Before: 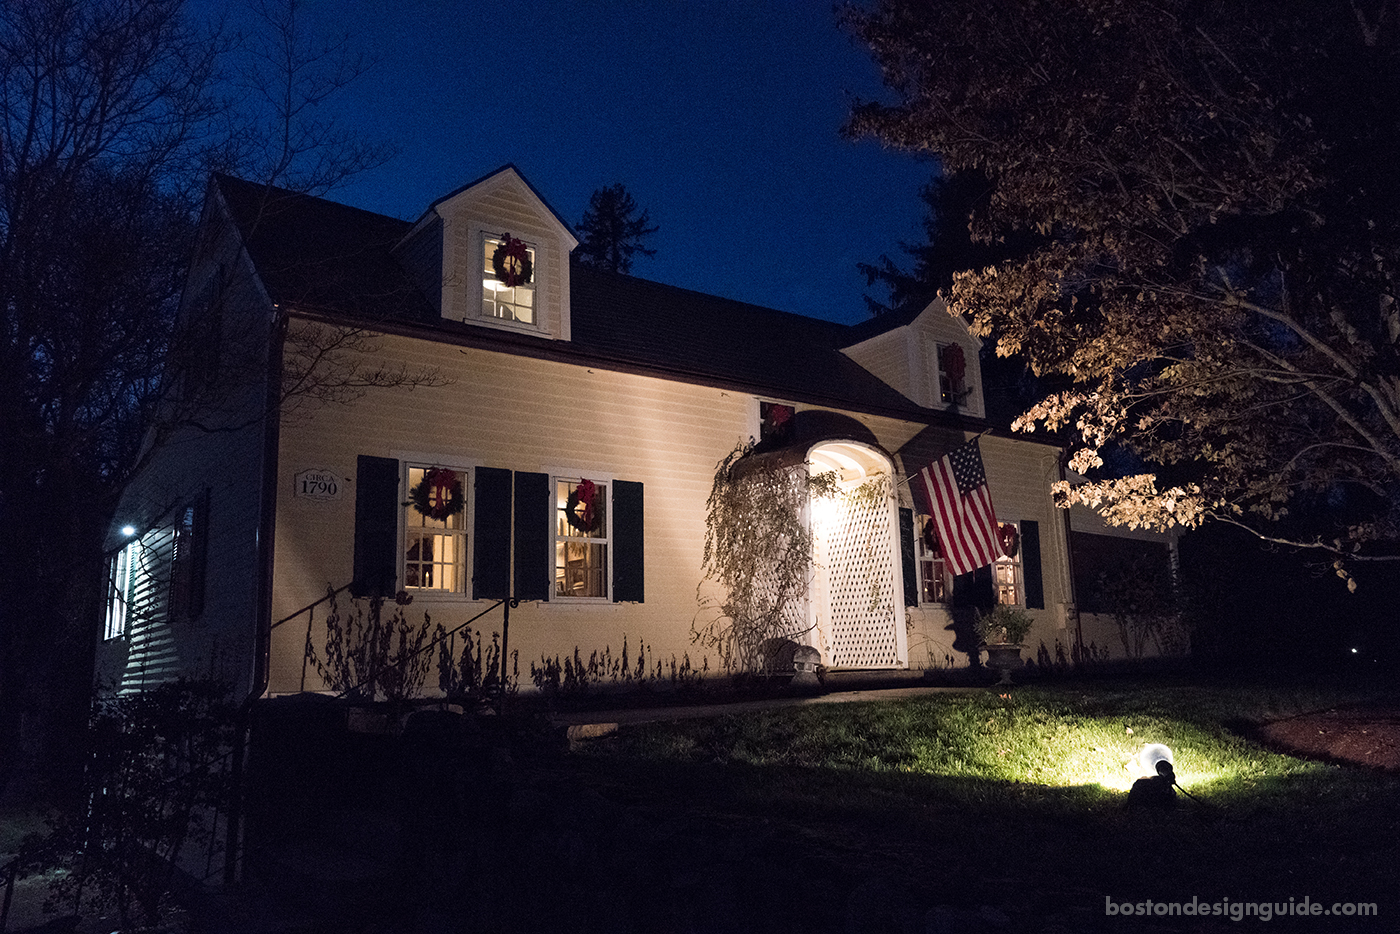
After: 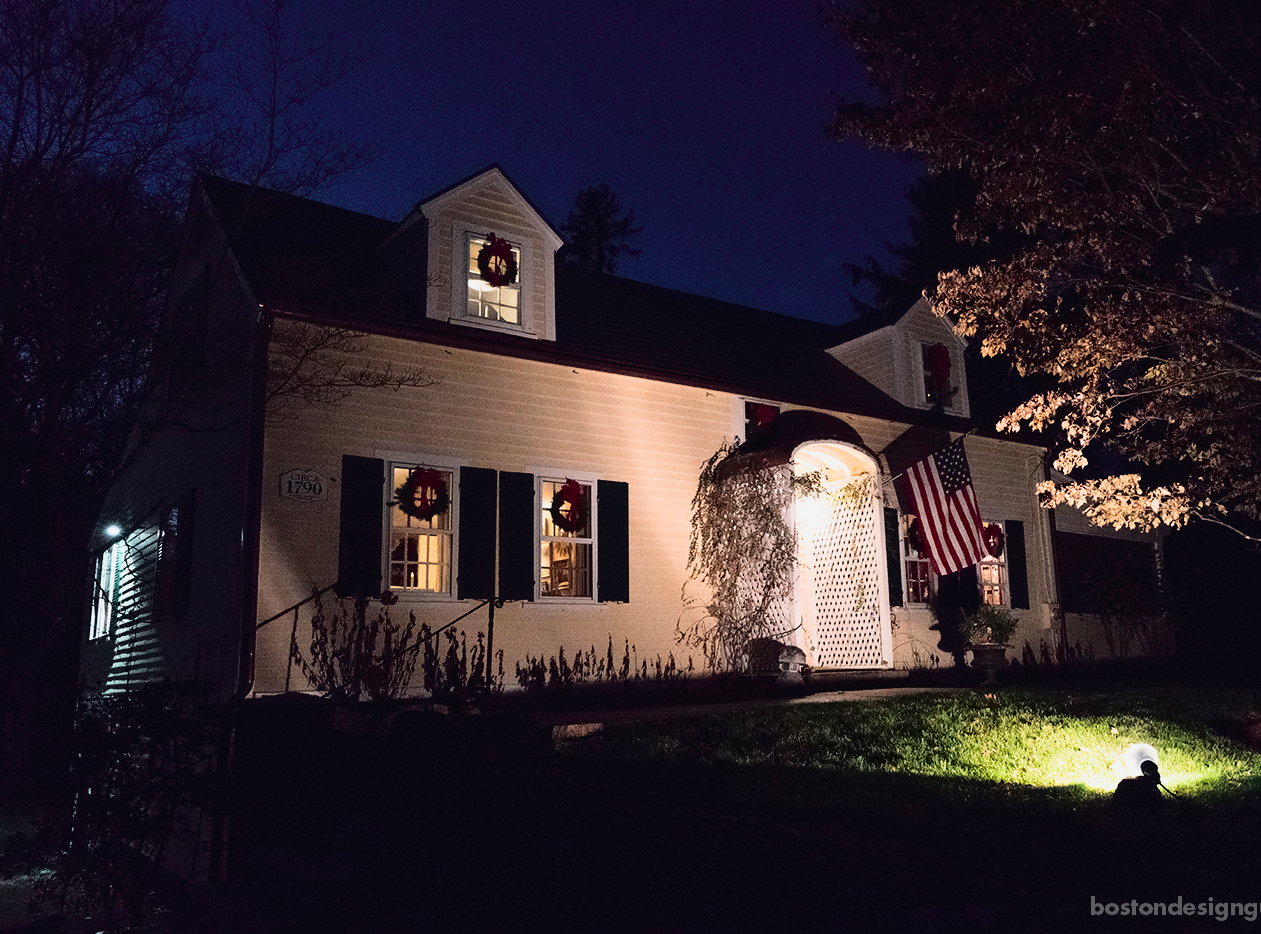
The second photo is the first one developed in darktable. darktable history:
crop and rotate: left 1.088%, right 8.807%
tone curve: curves: ch0 [(0, 0.014) (0.17, 0.099) (0.398, 0.423) (0.728, 0.808) (0.877, 0.91) (0.99, 0.955)]; ch1 [(0, 0) (0.377, 0.325) (0.493, 0.491) (0.505, 0.504) (0.515, 0.515) (0.554, 0.575) (0.623, 0.643) (0.701, 0.718) (1, 1)]; ch2 [(0, 0) (0.423, 0.453) (0.481, 0.485) (0.501, 0.501) (0.531, 0.527) (0.586, 0.597) (0.663, 0.706) (0.717, 0.753) (1, 0.991)], color space Lab, independent channels
